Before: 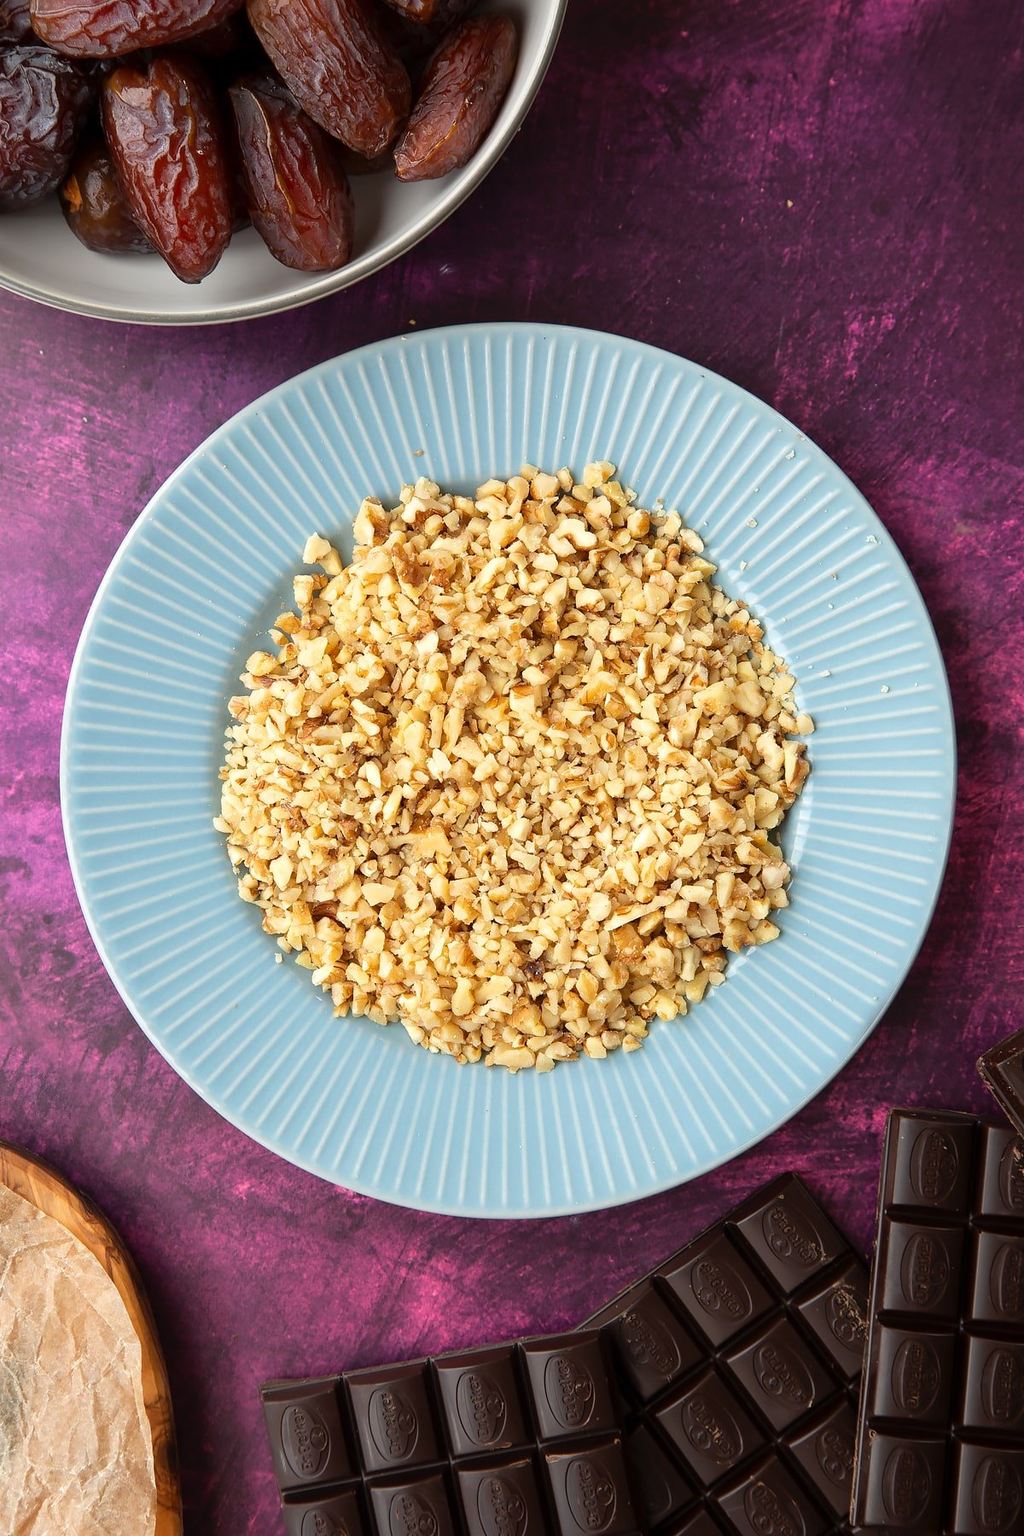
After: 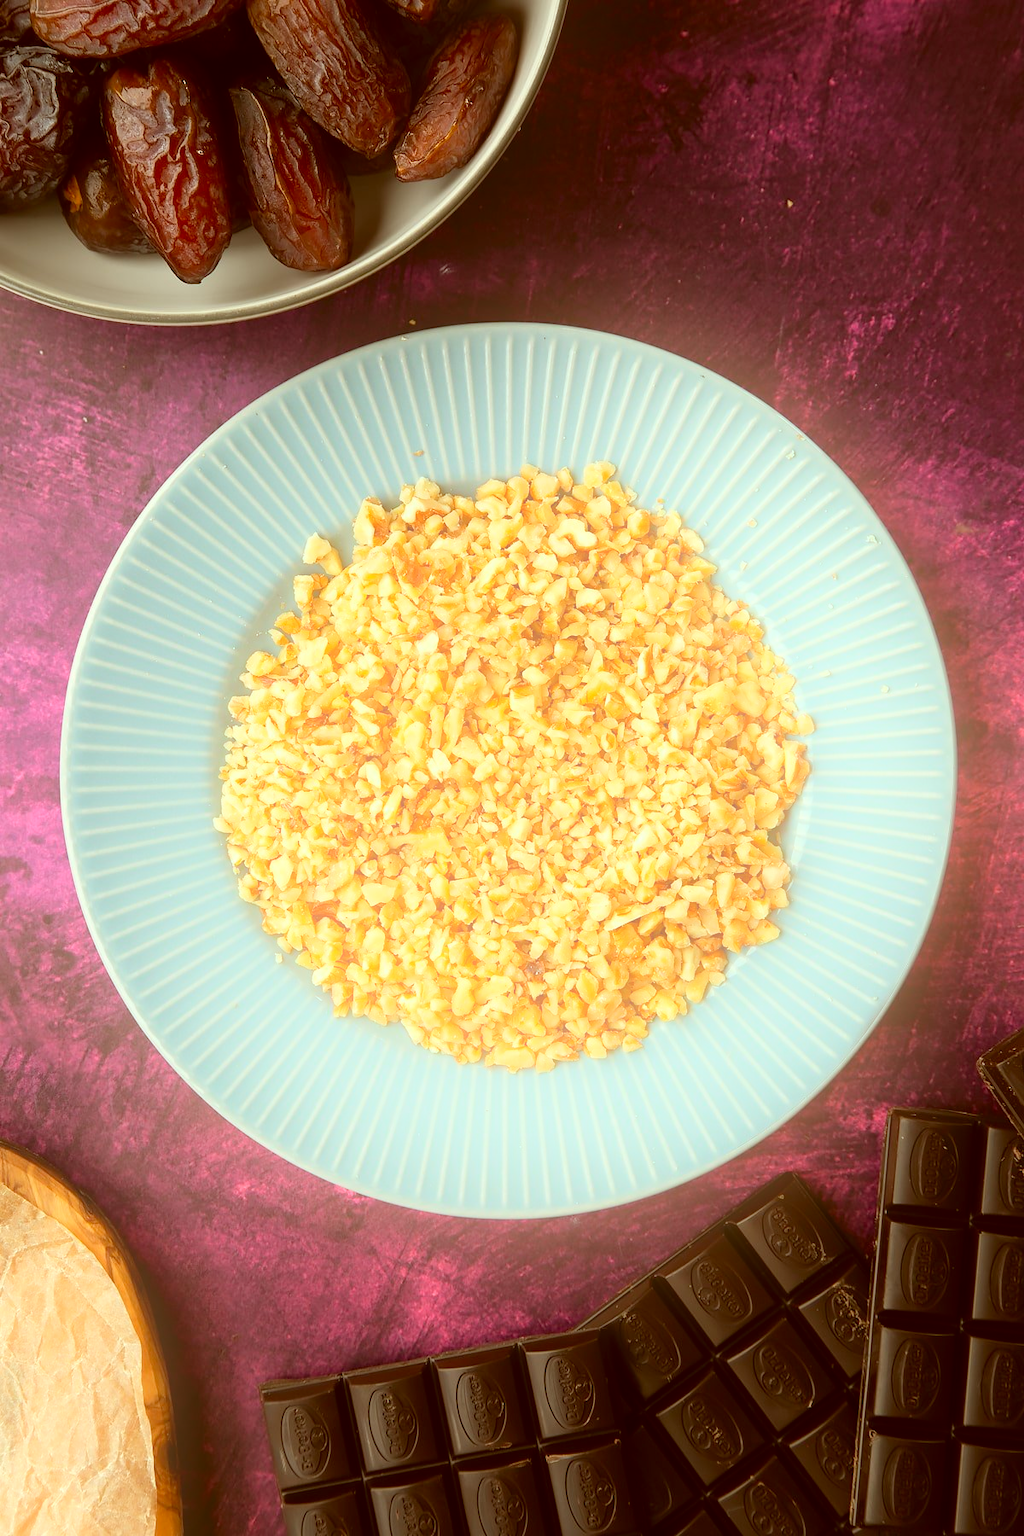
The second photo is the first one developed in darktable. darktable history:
bloom: on, module defaults
white balance: emerald 1
color correction: highlights a* -5.3, highlights b* 9.8, shadows a* 9.8, shadows b* 24.26
